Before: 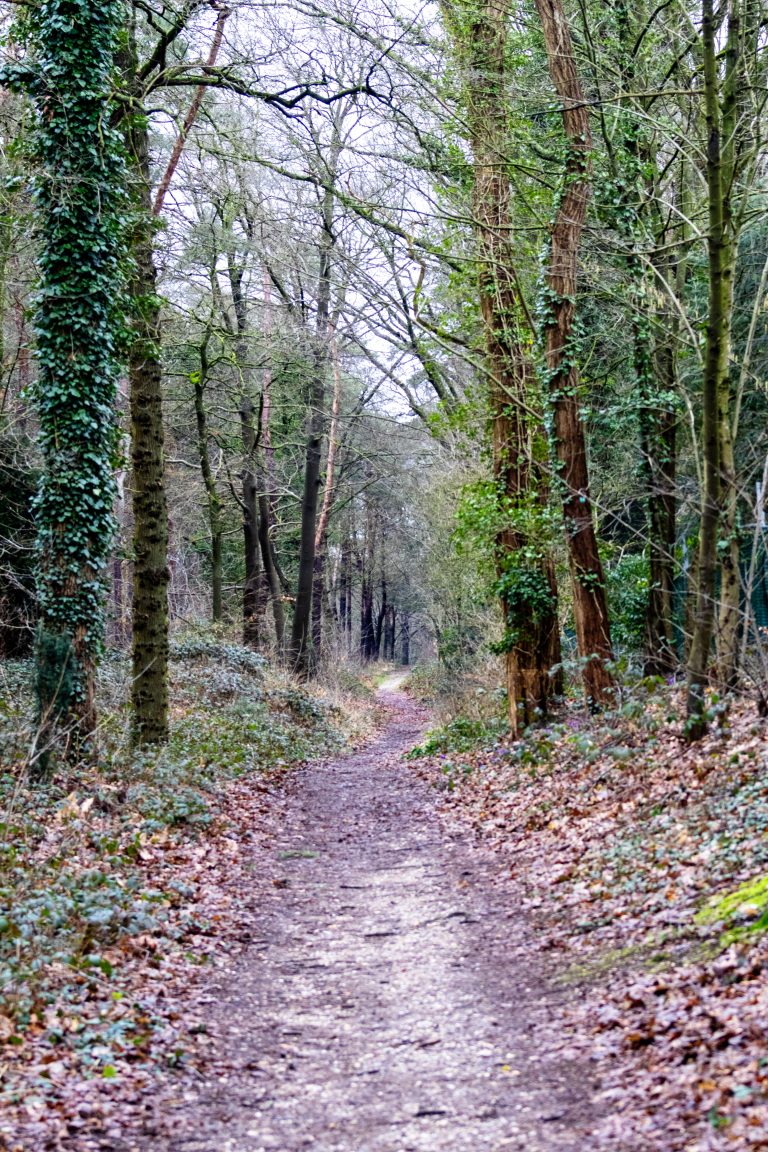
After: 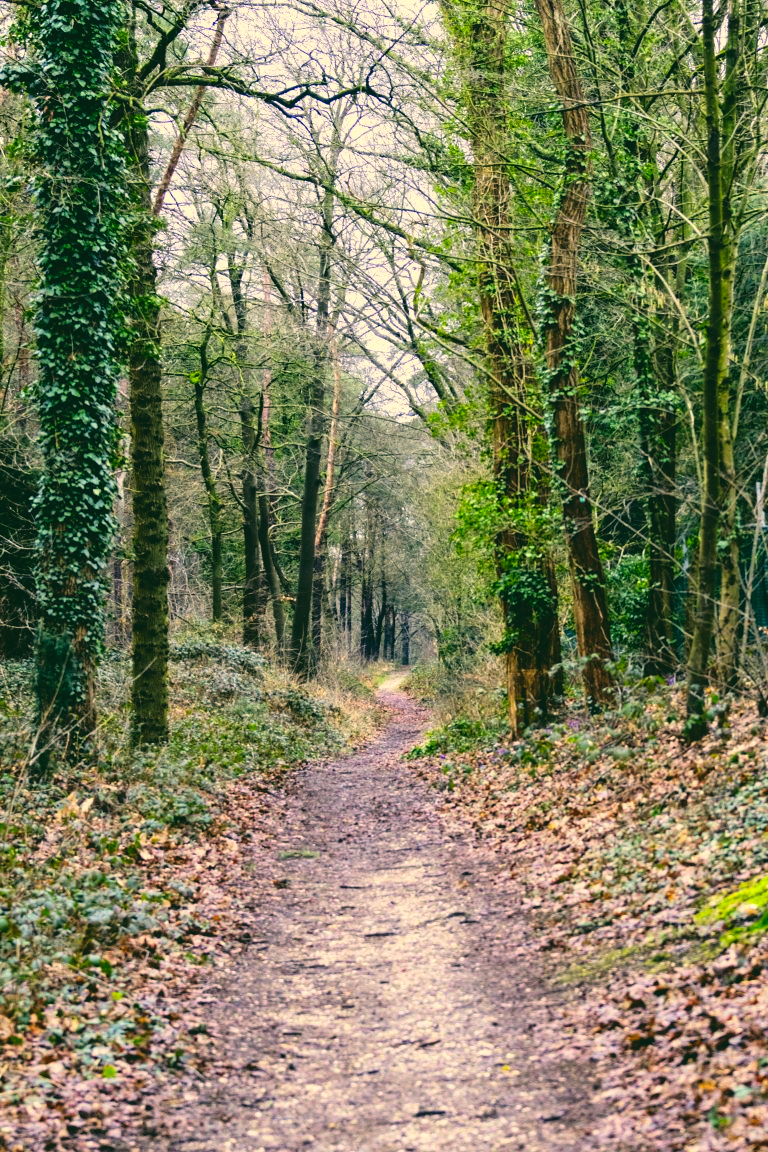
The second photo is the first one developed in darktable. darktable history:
contrast brightness saturation: contrast 0.163, saturation 0.329
base curve: curves: ch0 [(0, 0) (0.472, 0.455) (1, 1)]
exposure: black level correction -0.03, compensate highlight preservation false
color correction: highlights a* 5.2, highlights b* 24.6, shadows a* -15.65, shadows b* 3.84
tone curve: curves: ch0 [(0, 0) (0.003, 0.008) (0.011, 0.01) (0.025, 0.012) (0.044, 0.023) (0.069, 0.033) (0.1, 0.046) (0.136, 0.075) (0.177, 0.116) (0.224, 0.171) (0.277, 0.235) (0.335, 0.312) (0.399, 0.397) (0.468, 0.466) (0.543, 0.54) (0.623, 0.62) (0.709, 0.701) (0.801, 0.782) (0.898, 0.877) (1, 1)], color space Lab, independent channels
